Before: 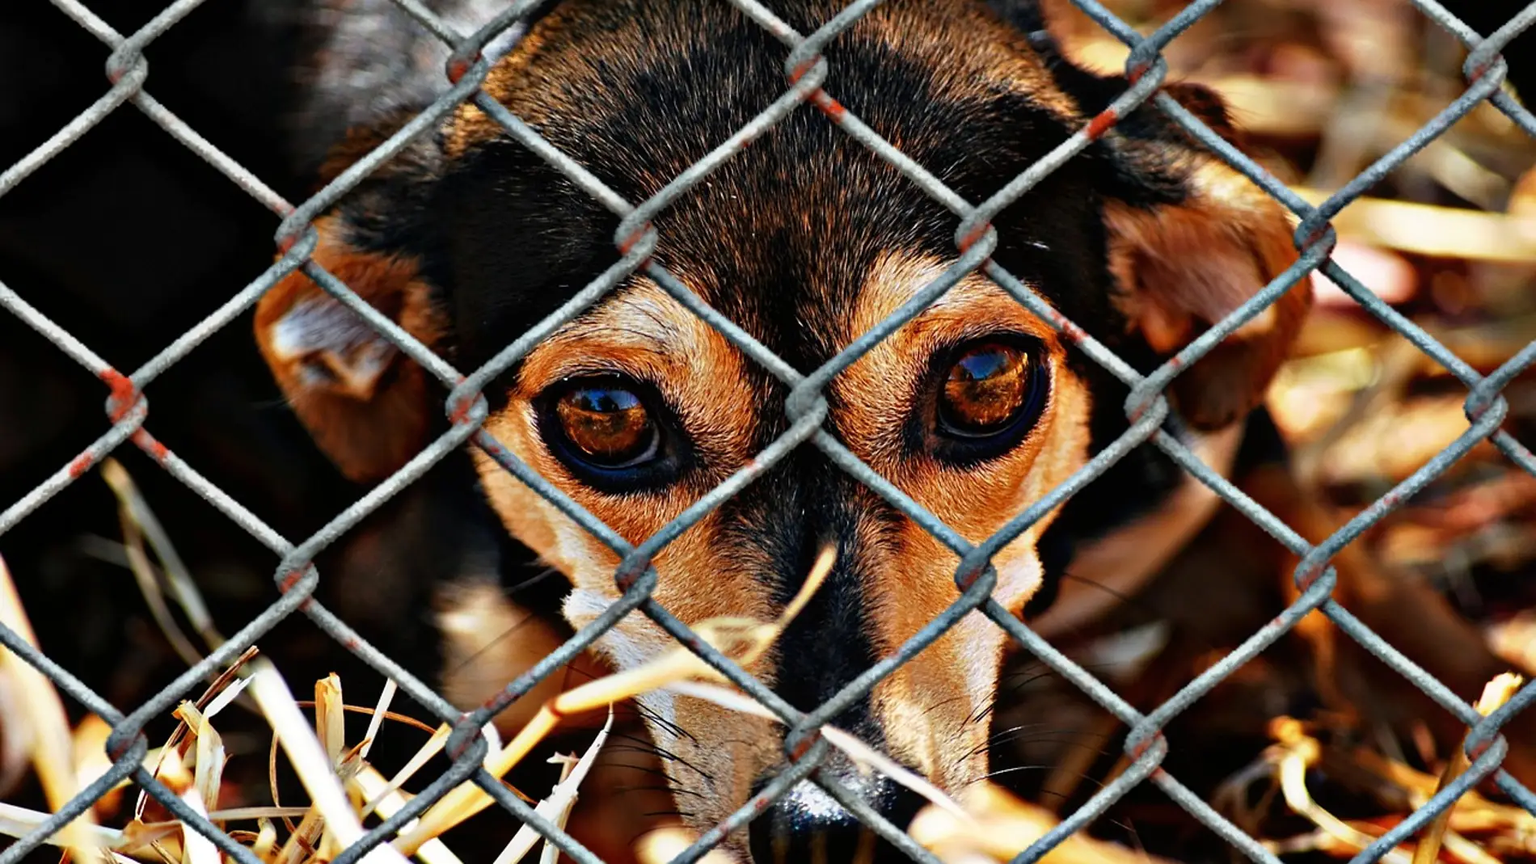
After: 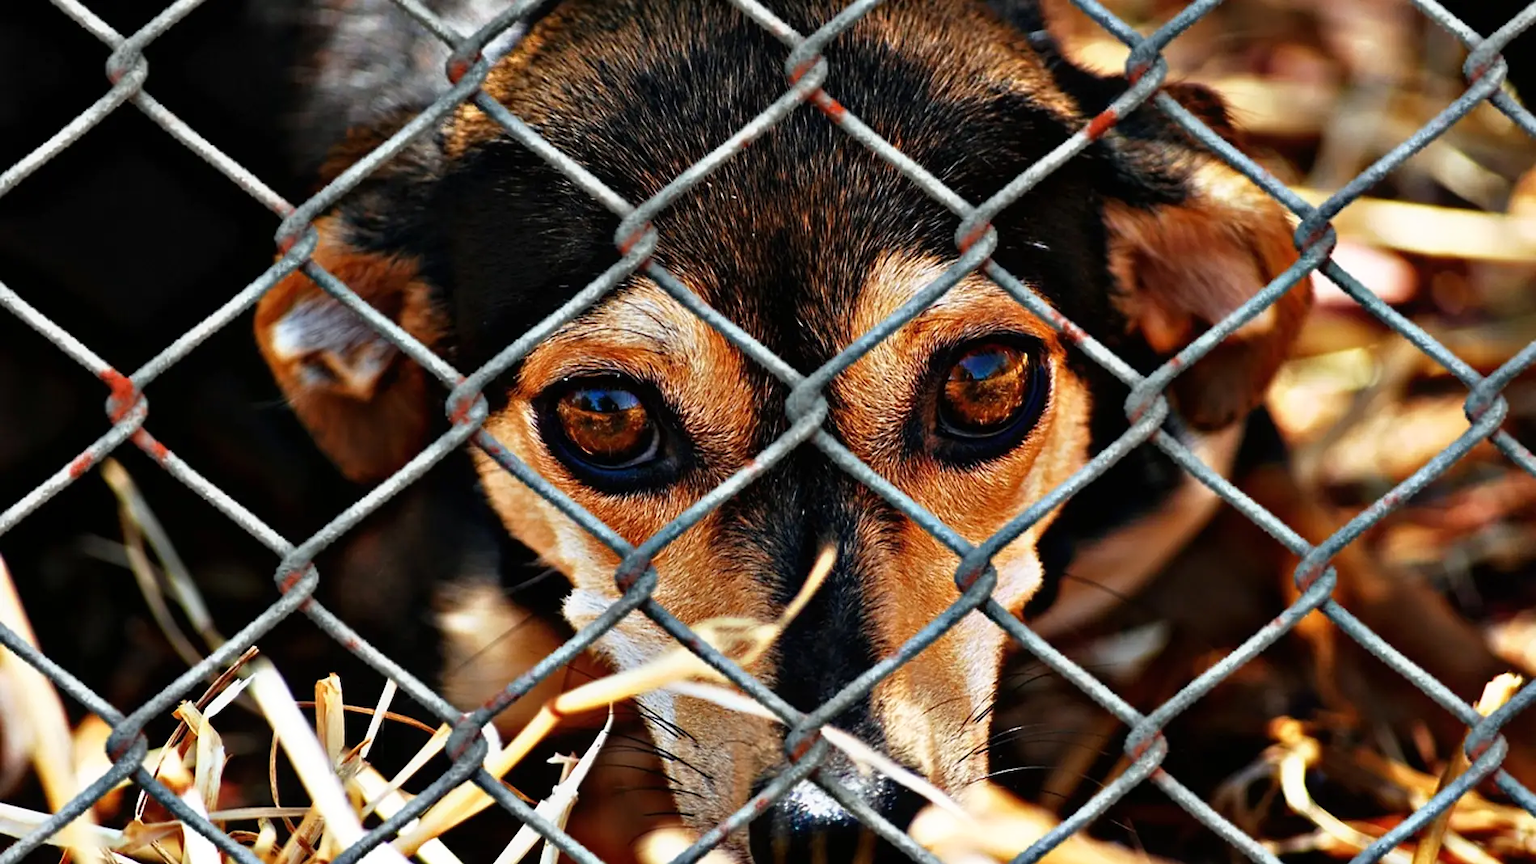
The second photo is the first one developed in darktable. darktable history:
shadows and highlights: shadows -0.979, highlights 41.58, shadows color adjustment 99.14%, highlights color adjustment 0.319%
